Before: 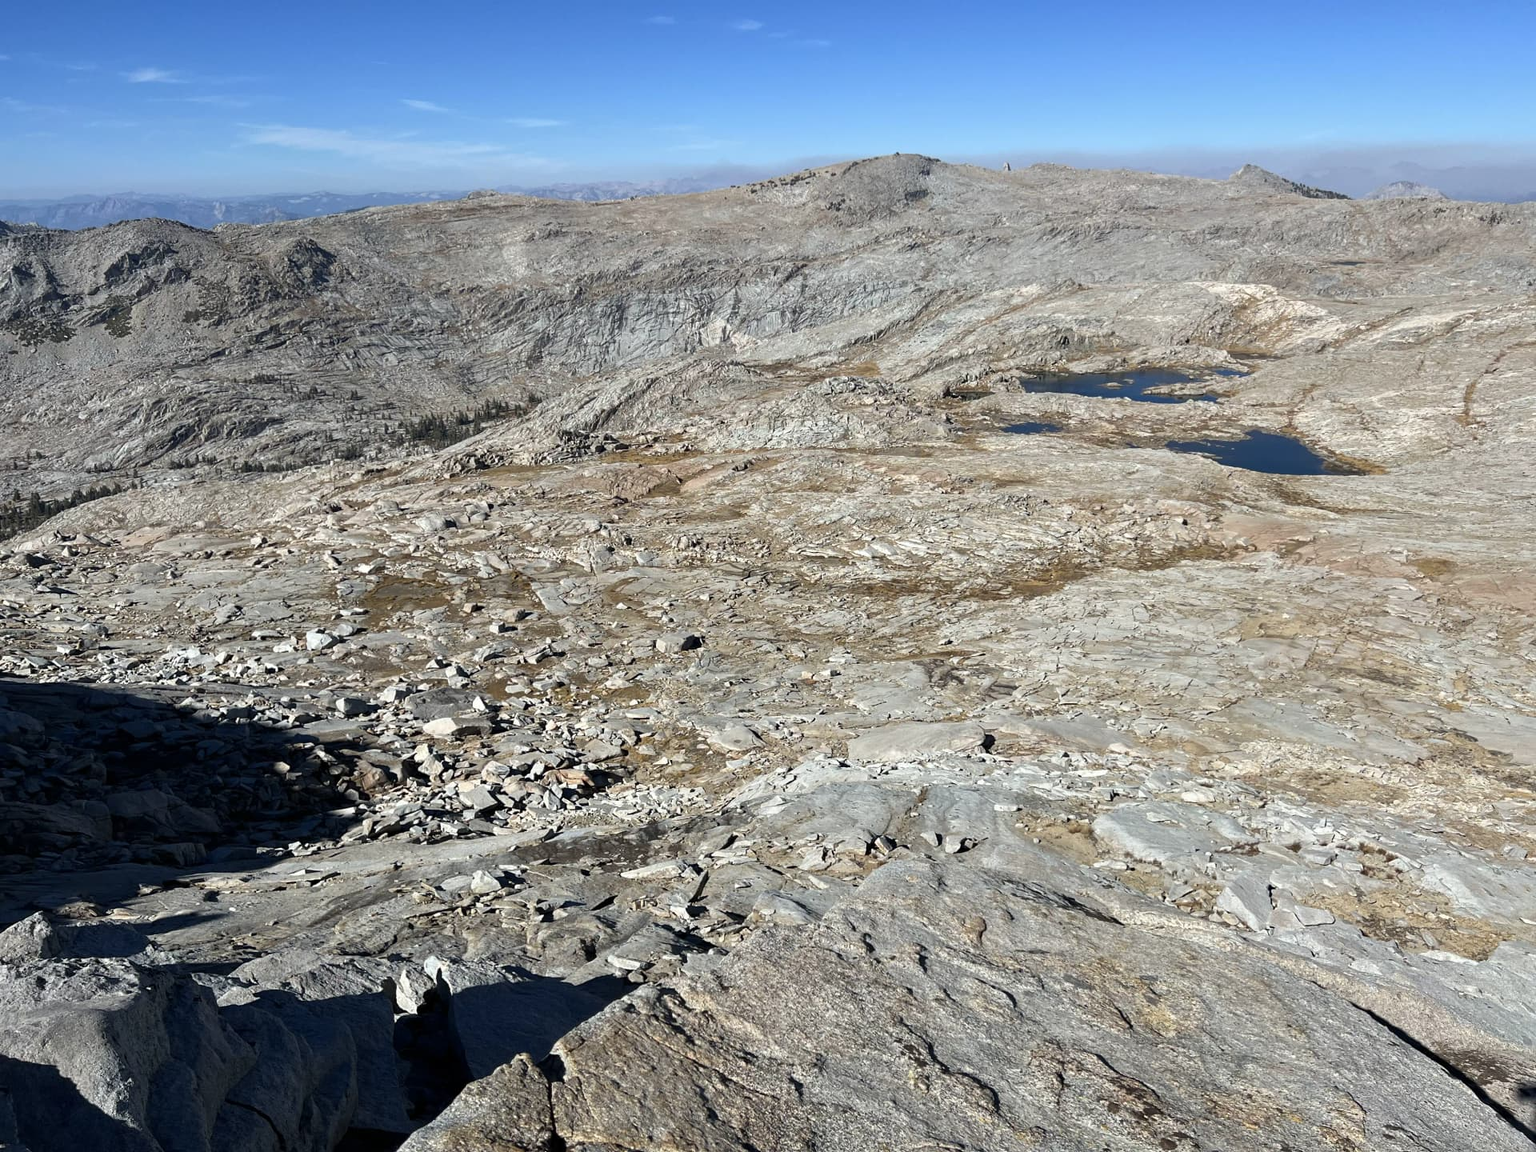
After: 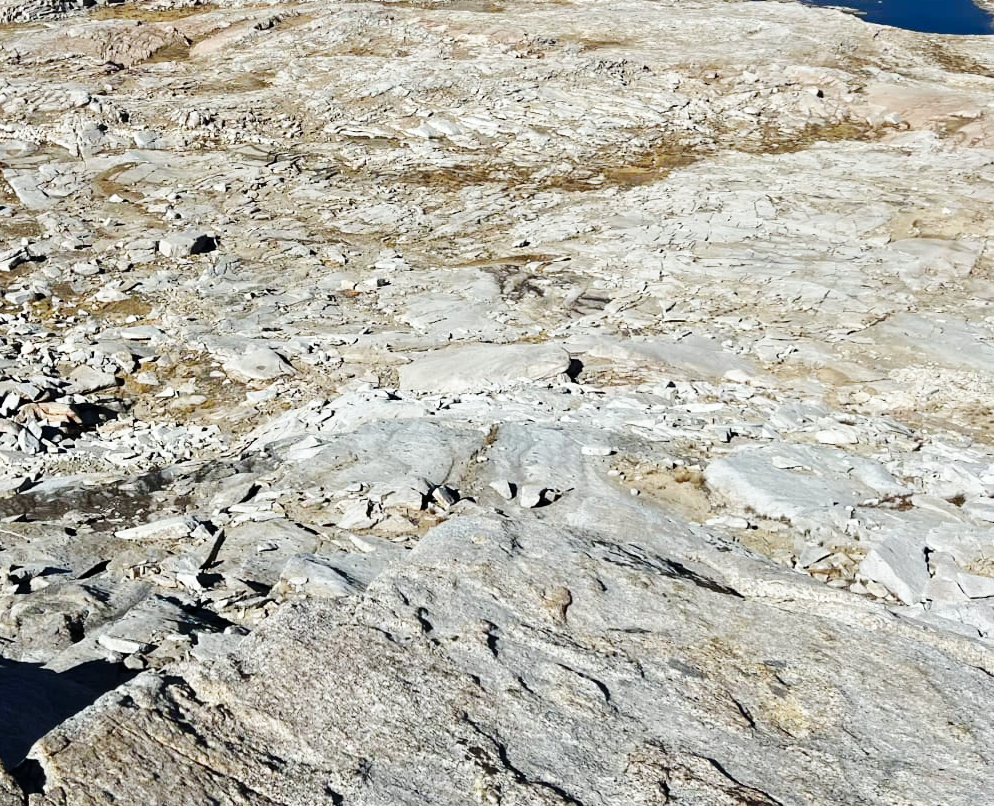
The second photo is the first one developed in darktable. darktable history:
crop: left 34.479%, top 38.822%, right 13.718%, bottom 5.172%
base curve: curves: ch0 [(0, 0) (0.036, 0.025) (0.121, 0.166) (0.206, 0.329) (0.605, 0.79) (1, 1)], preserve colors none
white balance: red 0.986, blue 1.01
